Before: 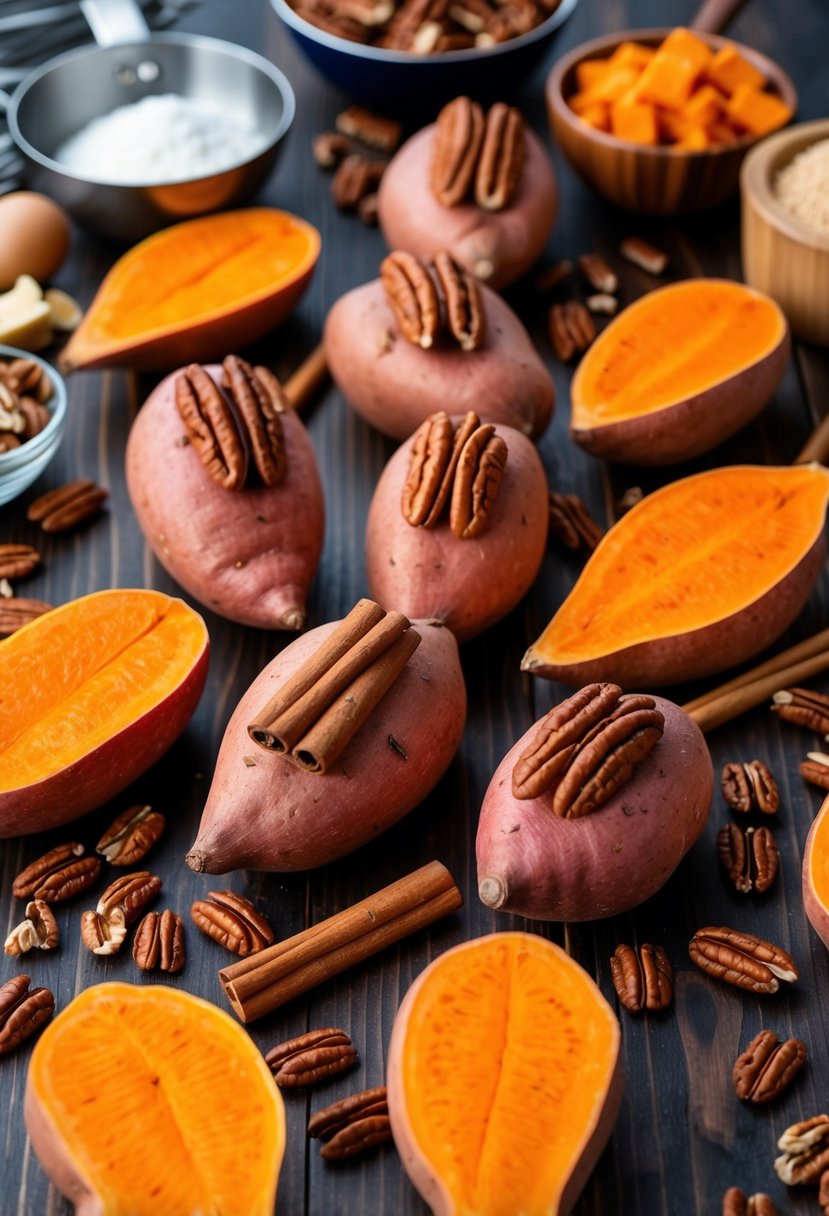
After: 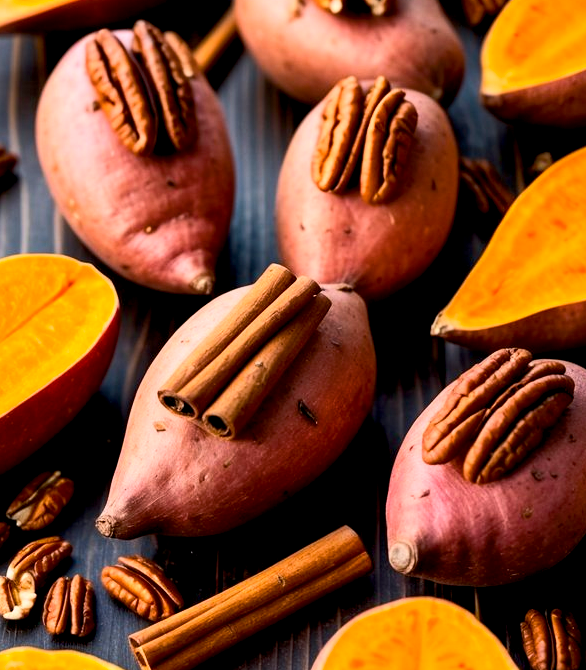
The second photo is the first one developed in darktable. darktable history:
exposure: black level correction 0.01, exposure 0.015 EV, compensate highlight preservation false
crop: left 10.931%, top 27.562%, right 18.291%, bottom 17.299%
color balance rgb: perceptual saturation grading › global saturation 9.723%, global vibrance 20%
sharpen: radius 2.93, amount 0.881, threshold 47.211
tone equalizer: -8 EV 0.009 EV, -7 EV -0.041 EV, -6 EV 0.008 EV, -5 EV 0.054 EV, -4 EV 0.276 EV, -3 EV 0.65 EV, -2 EV 0.584 EV, -1 EV 0.207 EV, +0 EV 0.053 EV, edges refinement/feathering 500, mask exposure compensation -1.57 EV, preserve details no
